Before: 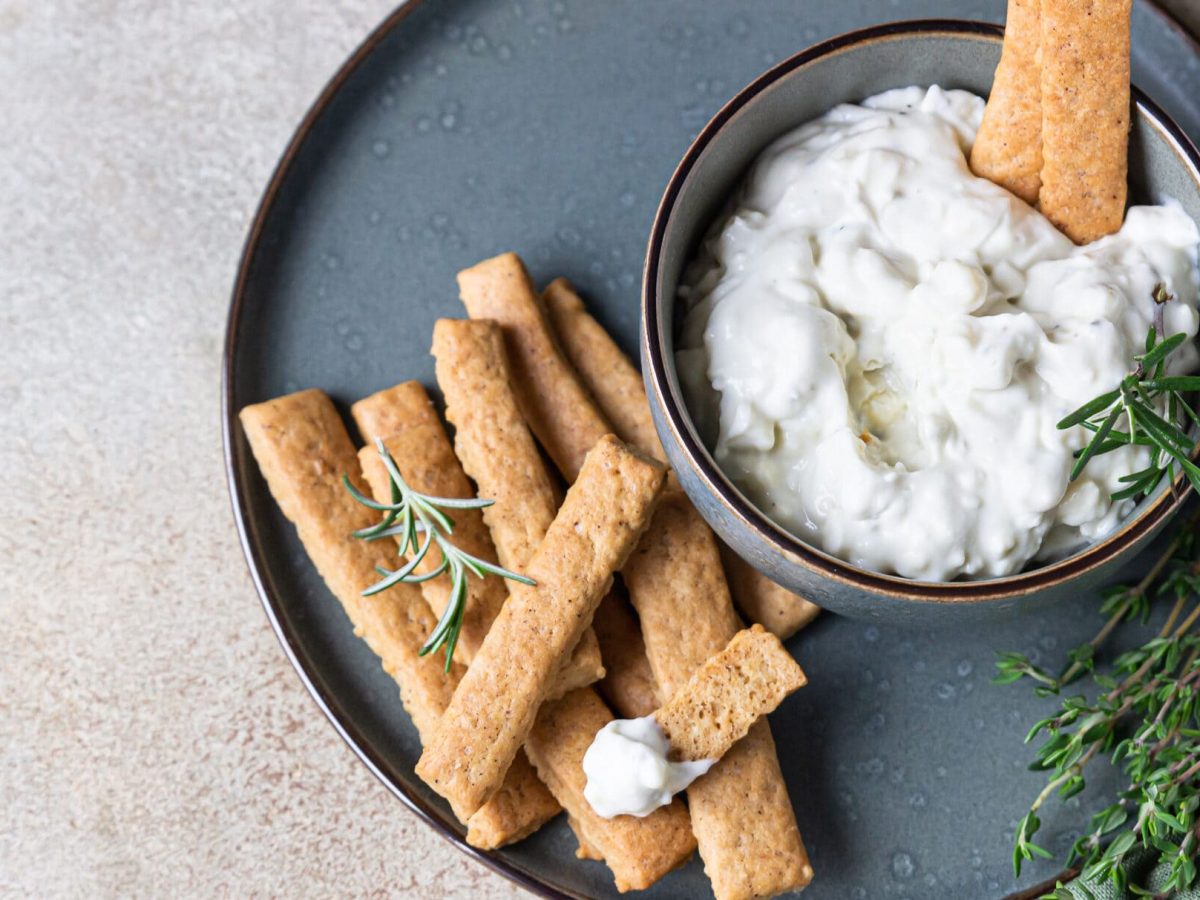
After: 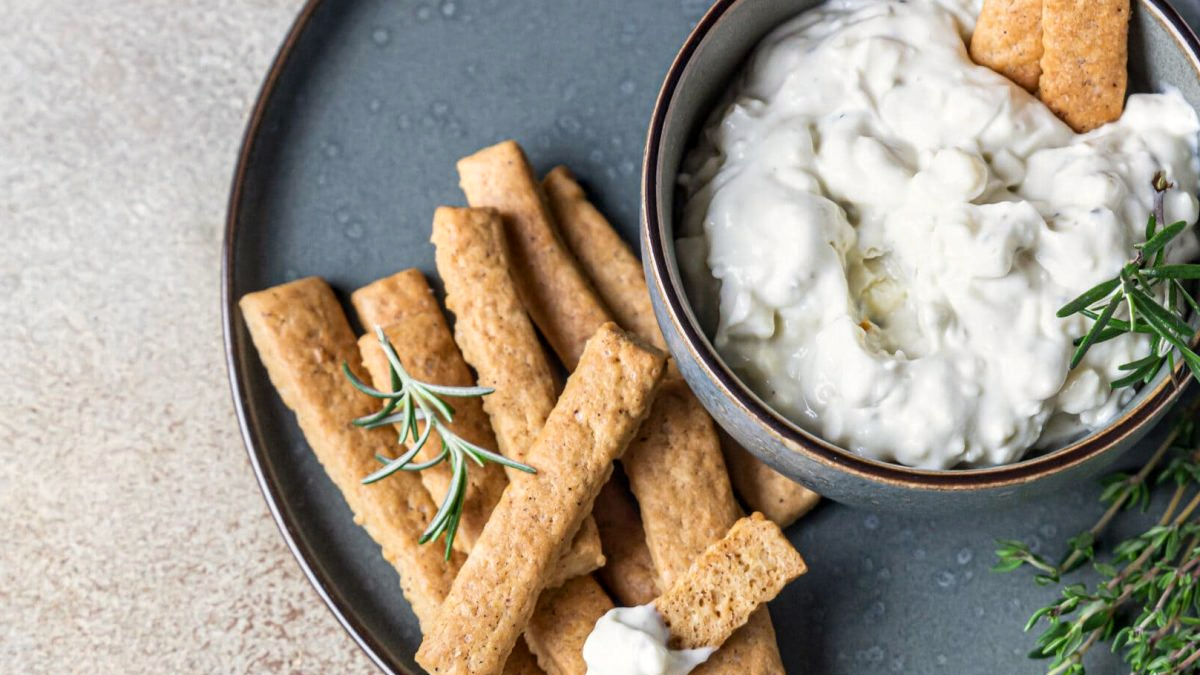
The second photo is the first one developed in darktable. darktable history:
crop and rotate: top 12.5%, bottom 12.5%
color correction: highlights b* 3
local contrast: on, module defaults
